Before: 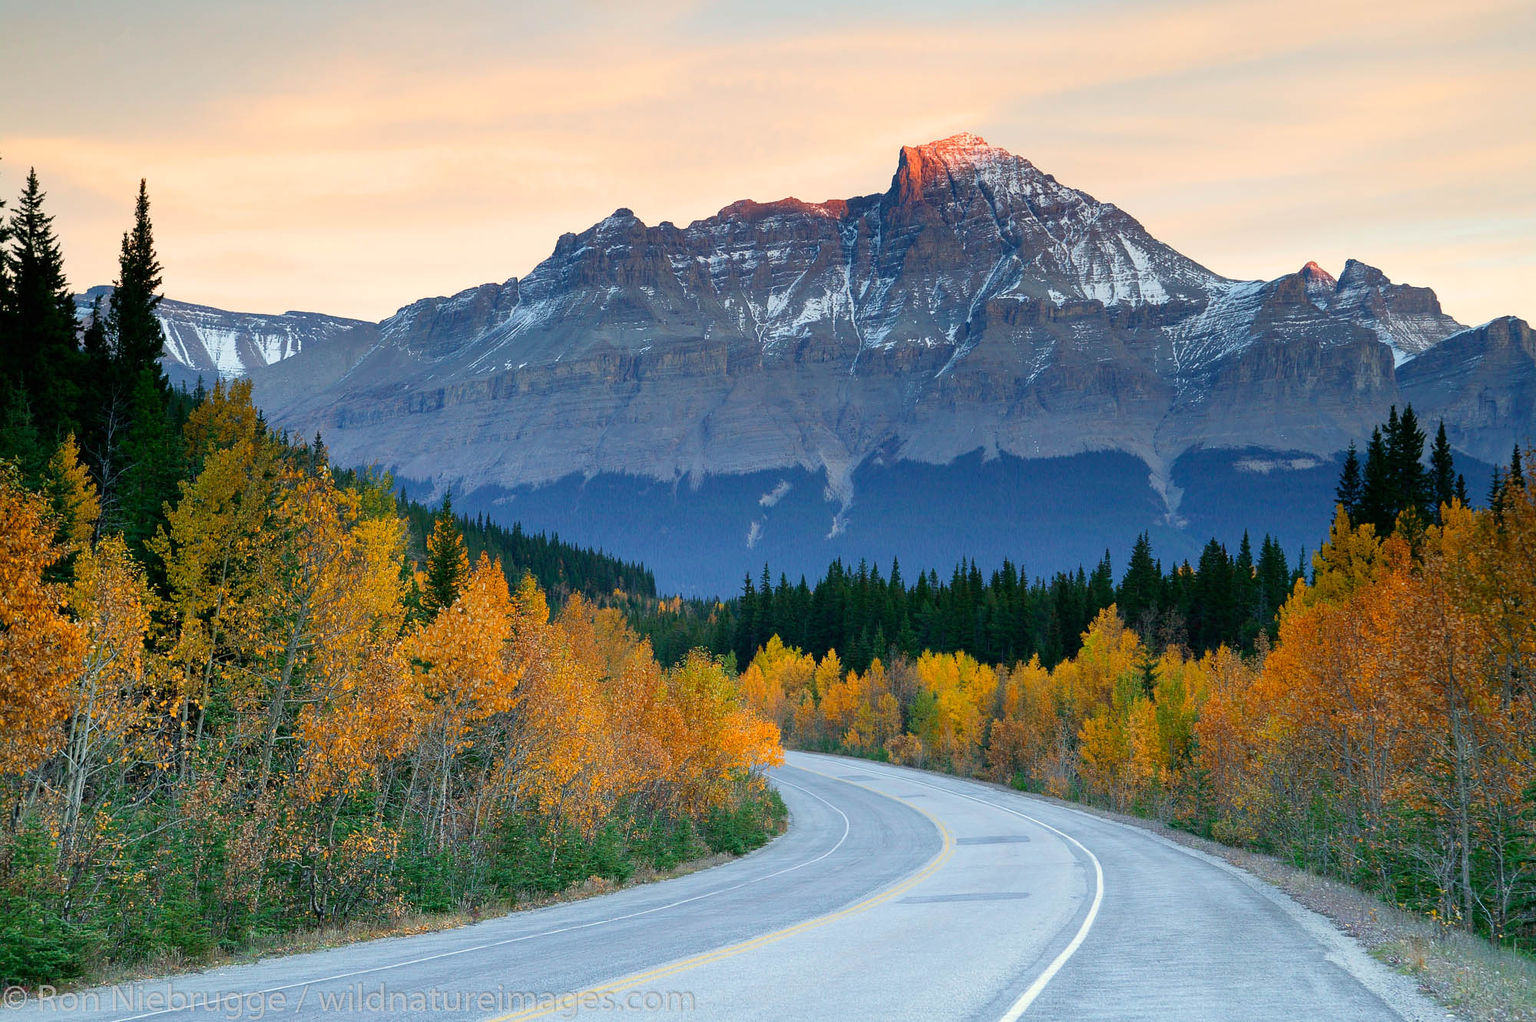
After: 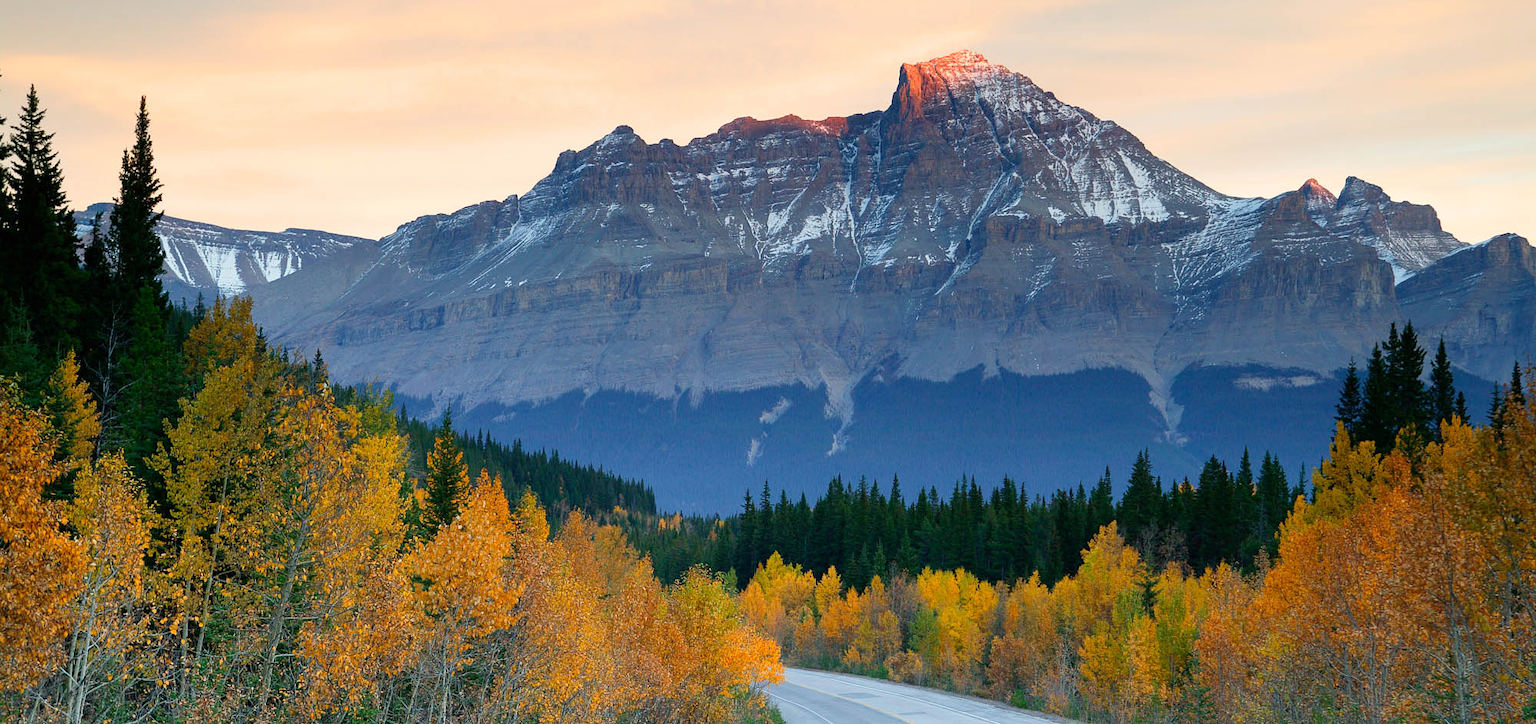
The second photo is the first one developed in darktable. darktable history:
crop and rotate: top 8.124%, bottom 20.9%
